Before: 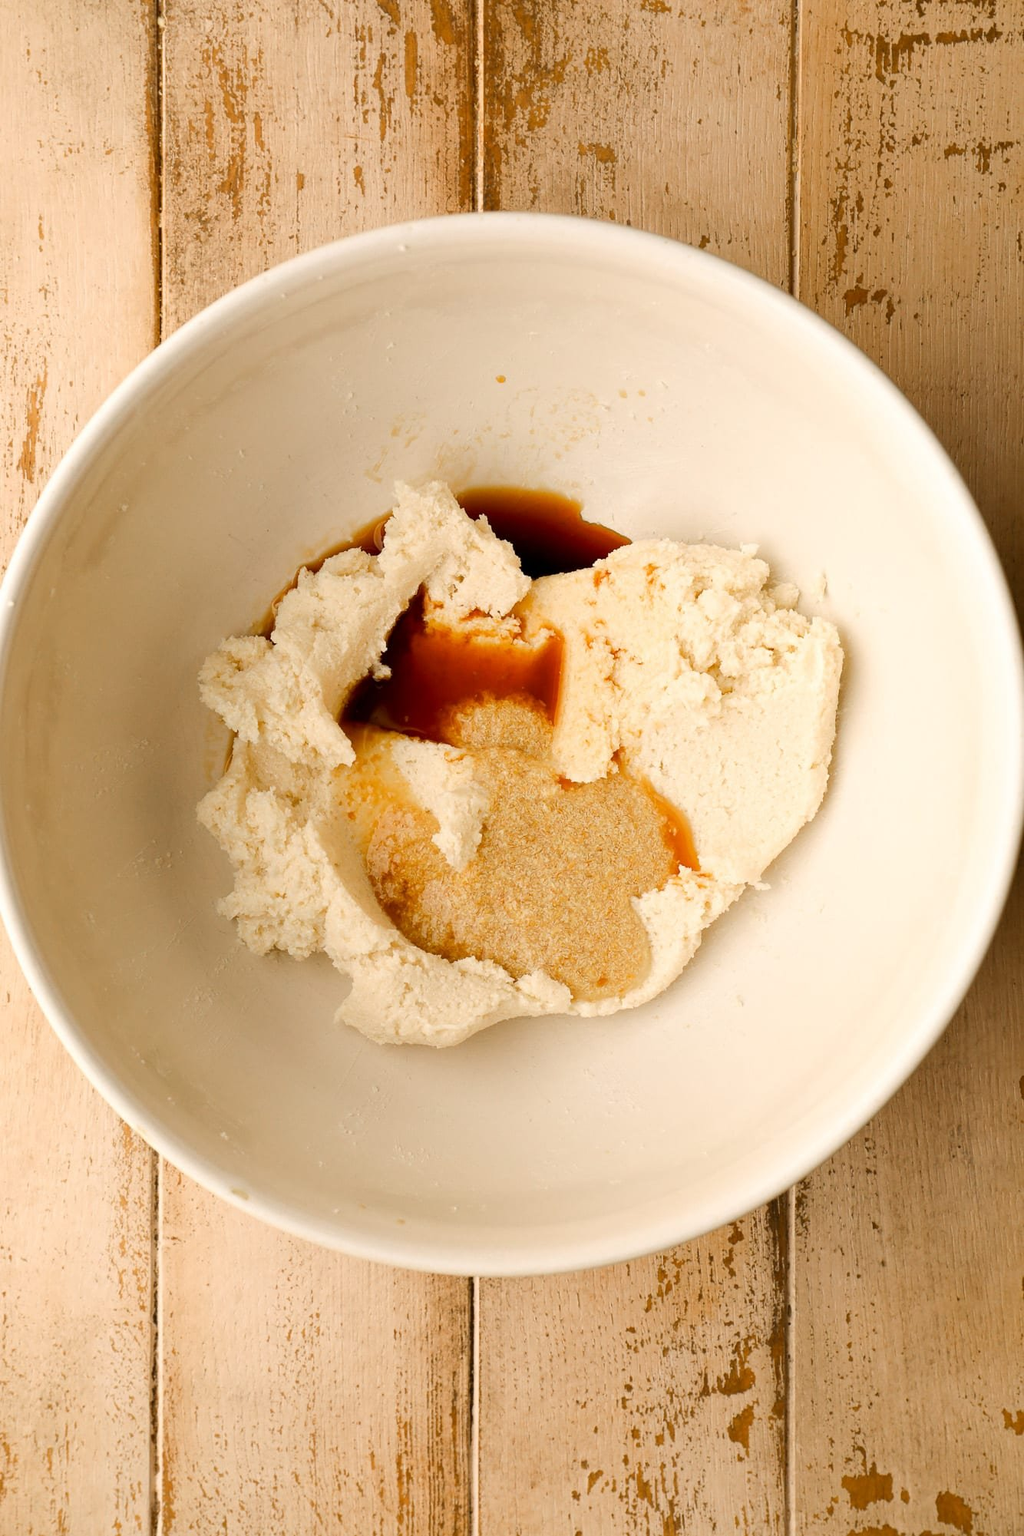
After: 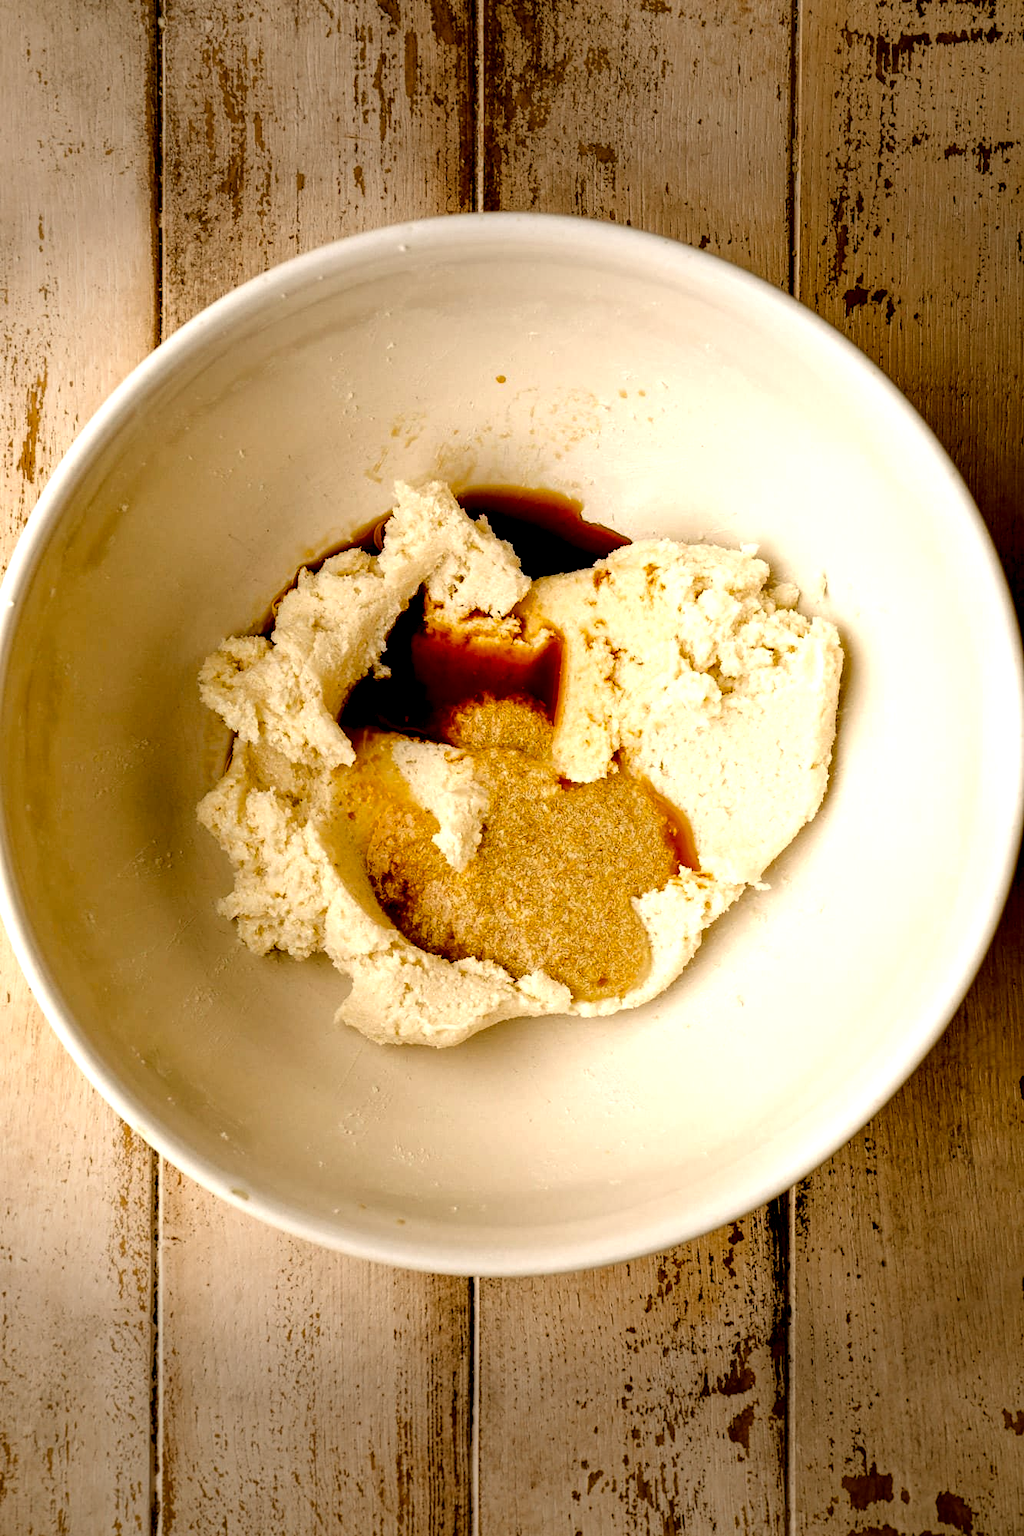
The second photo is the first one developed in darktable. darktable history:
color balance rgb: perceptual saturation grading › global saturation 25%, perceptual brilliance grading › mid-tones 10%, perceptual brilliance grading › shadows 15%, global vibrance 20%
local contrast: shadows 185%, detail 225%
vignetting: fall-off start 70.97%, brightness -0.584, saturation -0.118, width/height ratio 1.333
